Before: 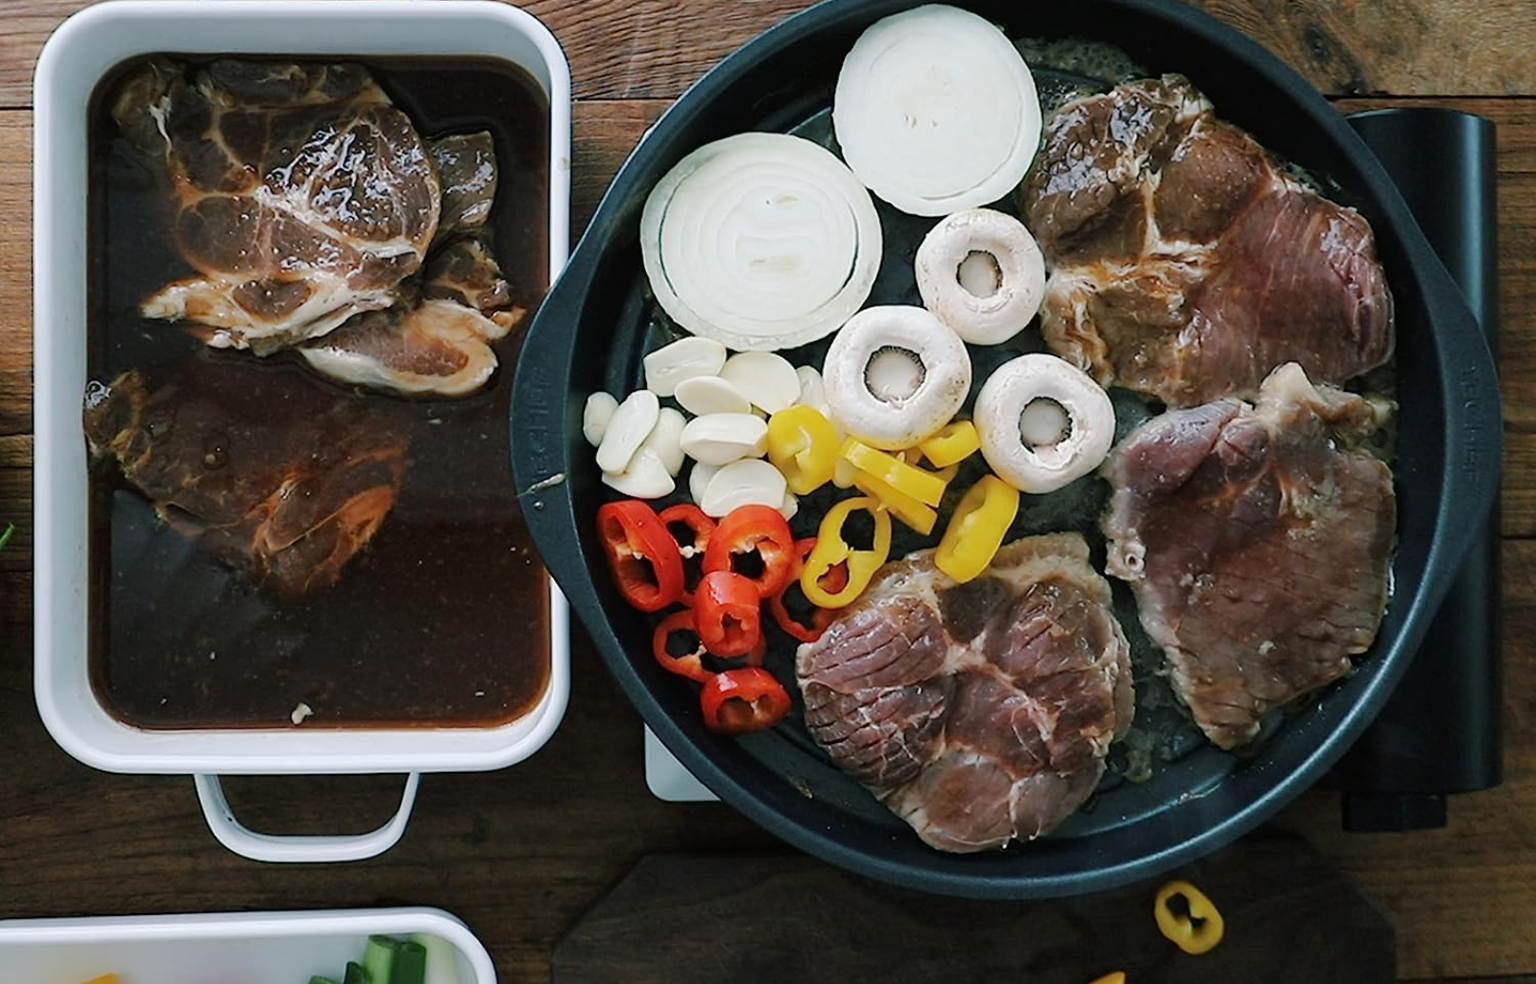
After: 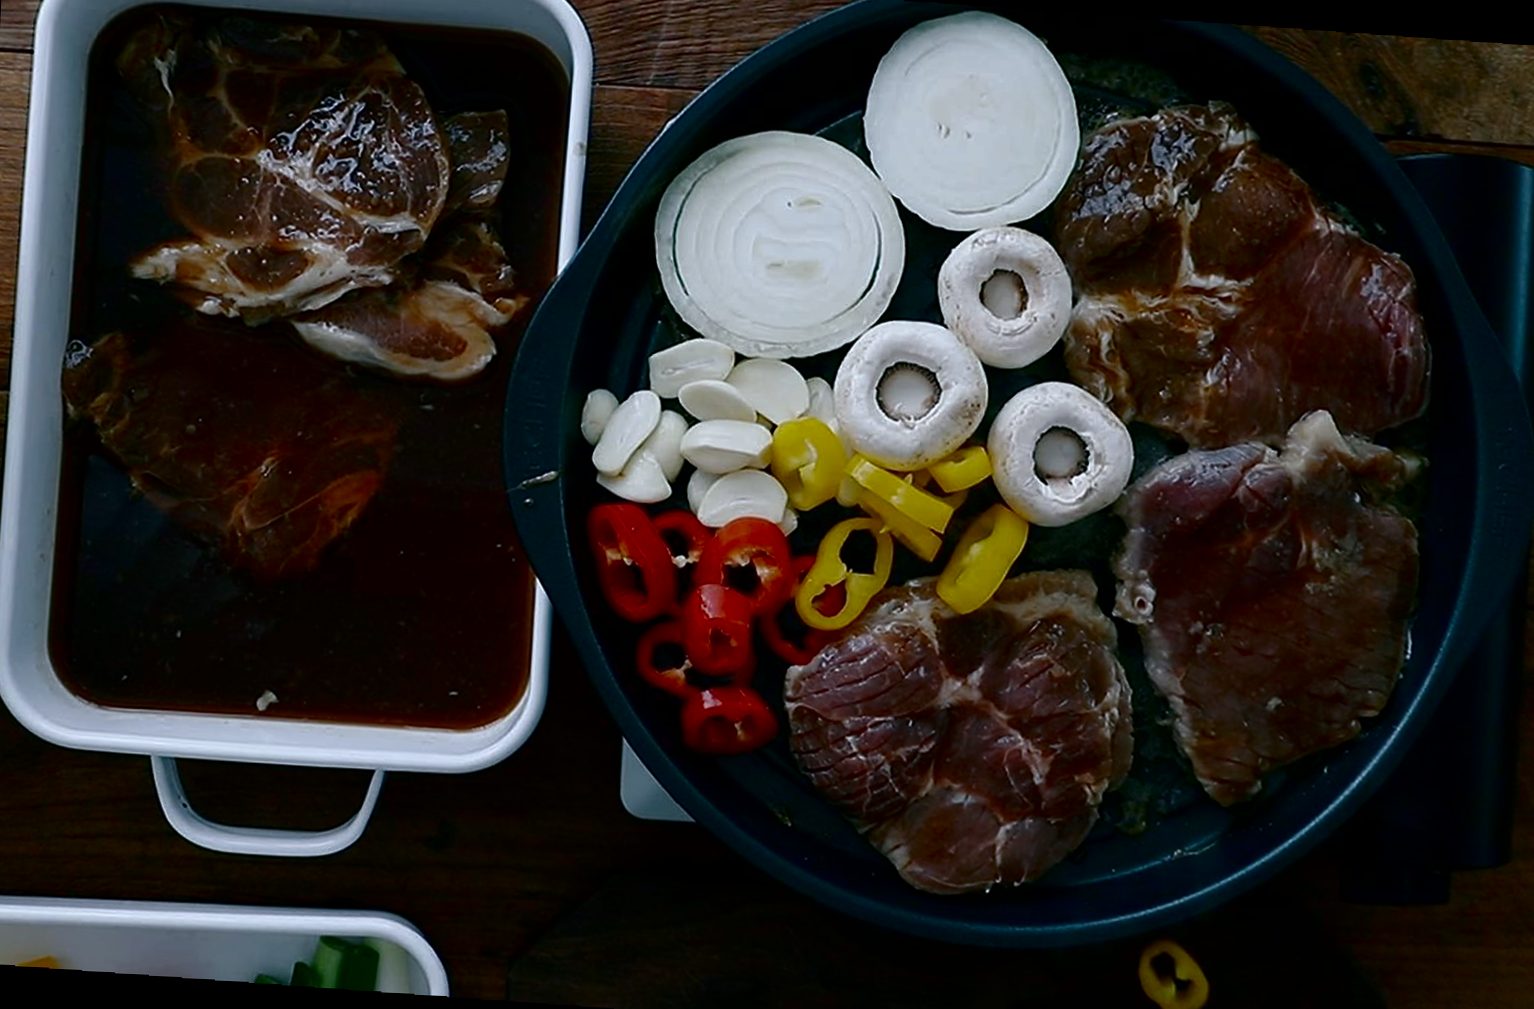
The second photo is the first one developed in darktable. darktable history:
crop and rotate: angle -2.38°
tone equalizer: on, module defaults
contrast brightness saturation: brightness -0.52
rotate and perspective: rotation 1.72°, automatic cropping off
white balance: red 0.967, blue 1.049
